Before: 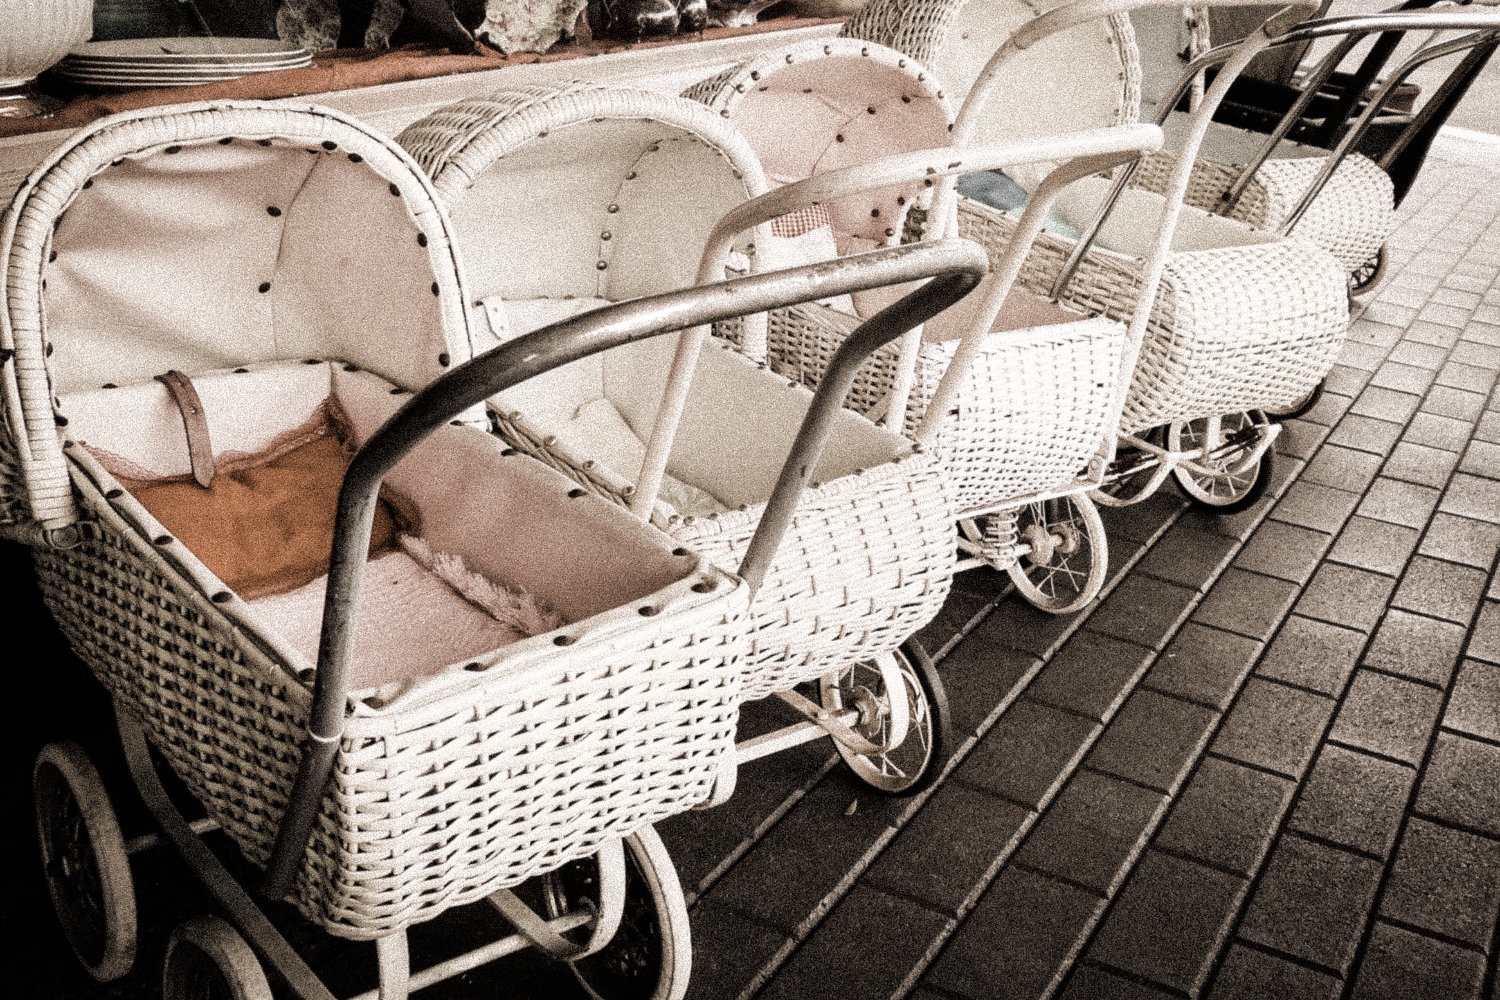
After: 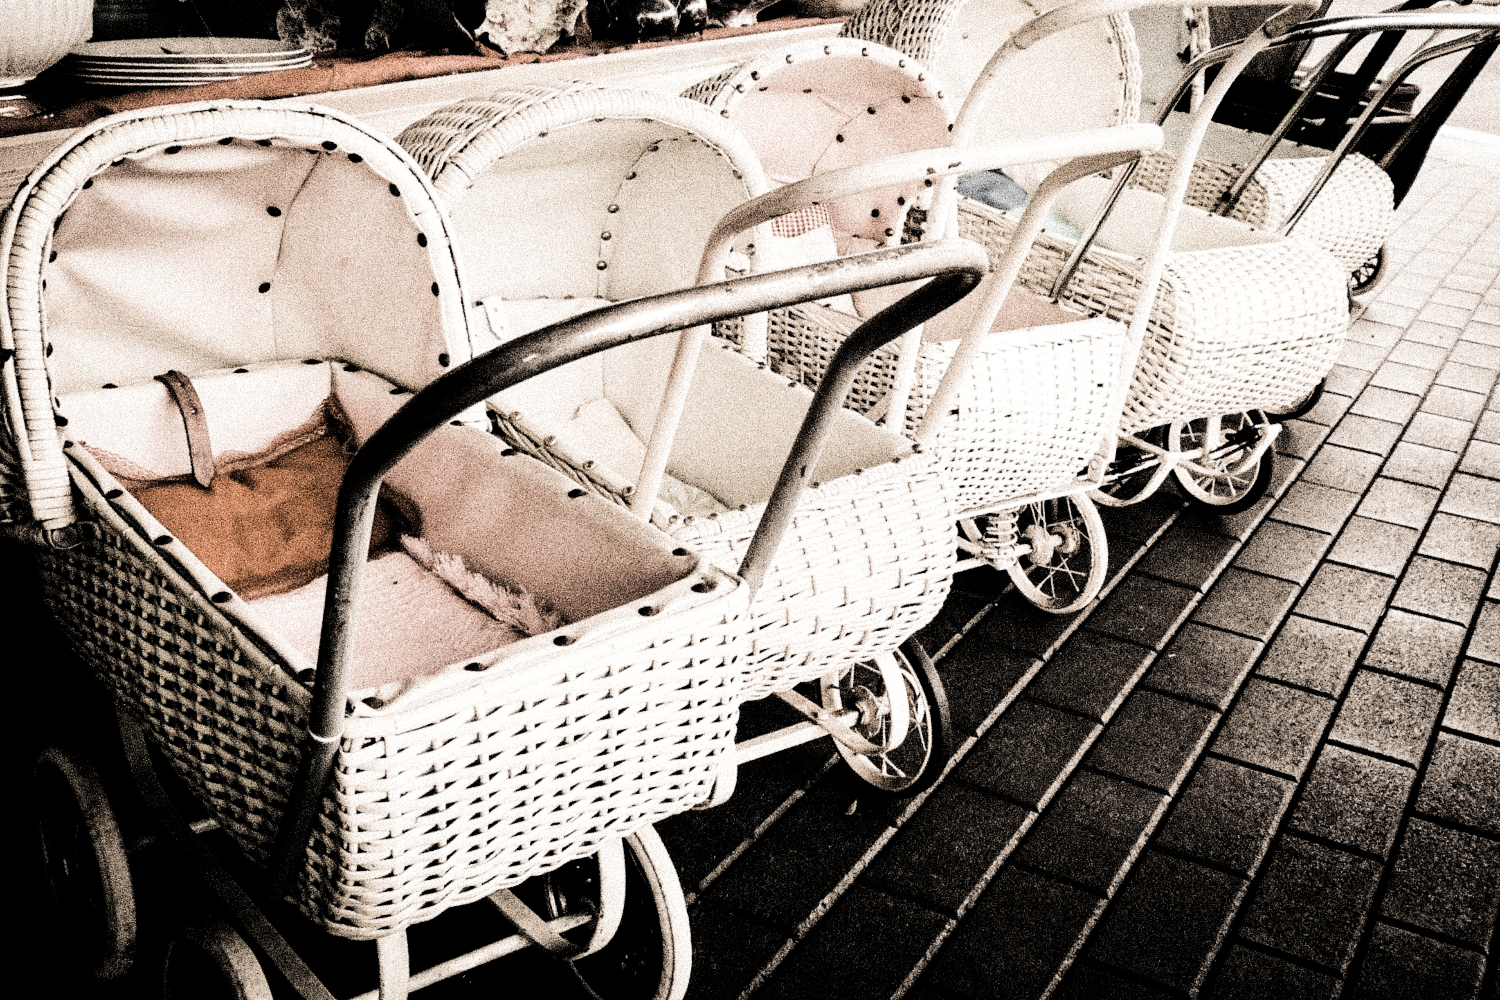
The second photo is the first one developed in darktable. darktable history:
filmic rgb: black relative exposure -7.49 EV, white relative exposure 4.99 EV, hardness 3.33, contrast 1.297, add noise in highlights 0.001, color science v3 (2019), use custom middle-gray values true, contrast in highlights soft
tone equalizer: -8 EV -0.755 EV, -7 EV -0.717 EV, -6 EV -0.616 EV, -5 EV -0.412 EV, -3 EV 0.402 EV, -2 EV 0.6 EV, -1 EV 0.701 EV, +0 EV 0.776 EV, edges refinement/feathering 500, mask exposure compensation -1.57 EV, preserve details no
